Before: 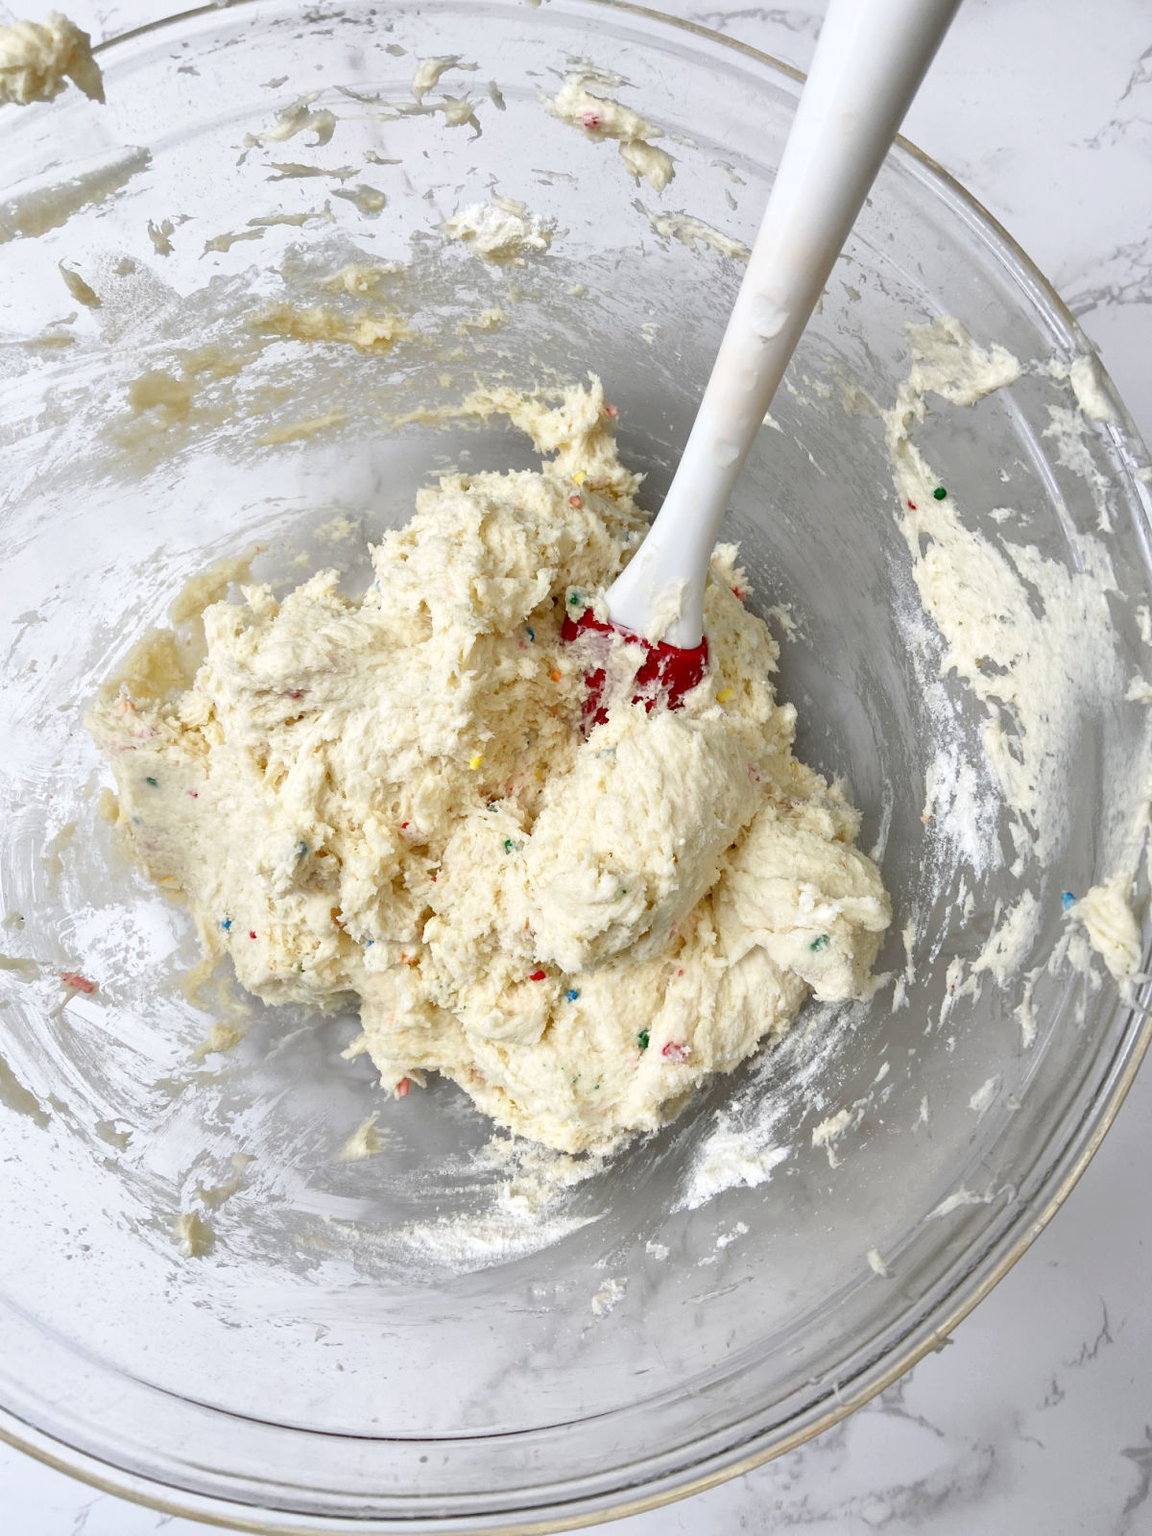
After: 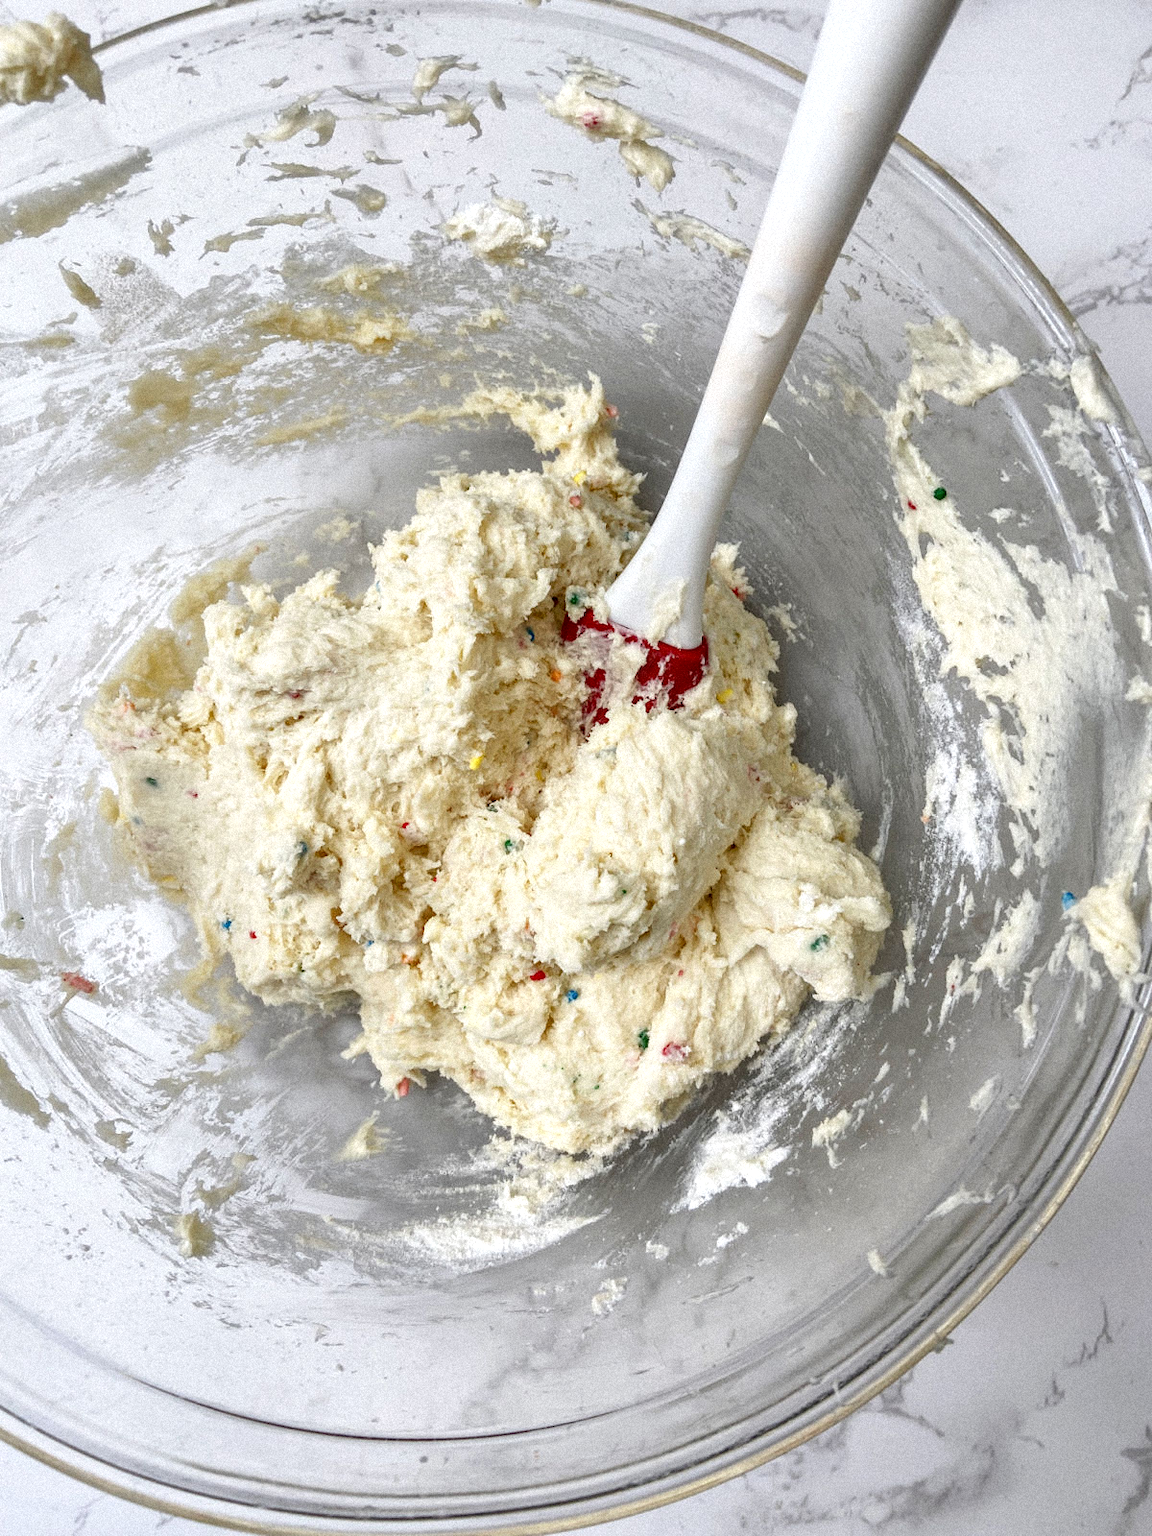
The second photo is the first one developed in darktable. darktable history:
local contrast: detail 130%
grain: mid-tones bias 0%
tone equalizer: on, module defaults
